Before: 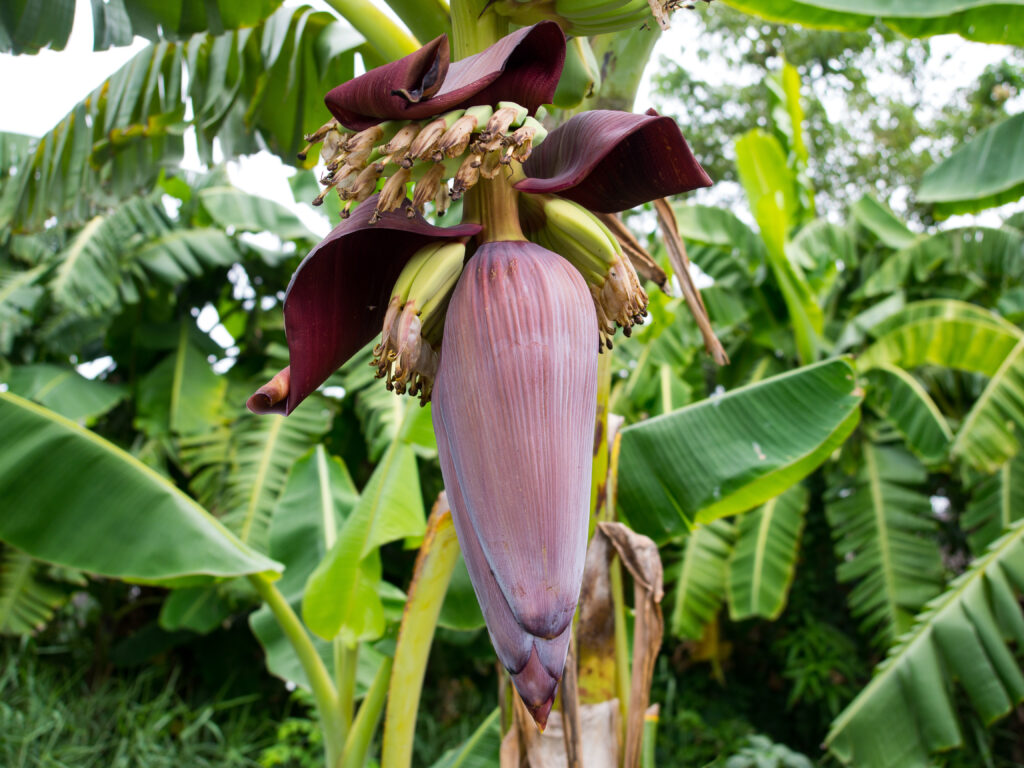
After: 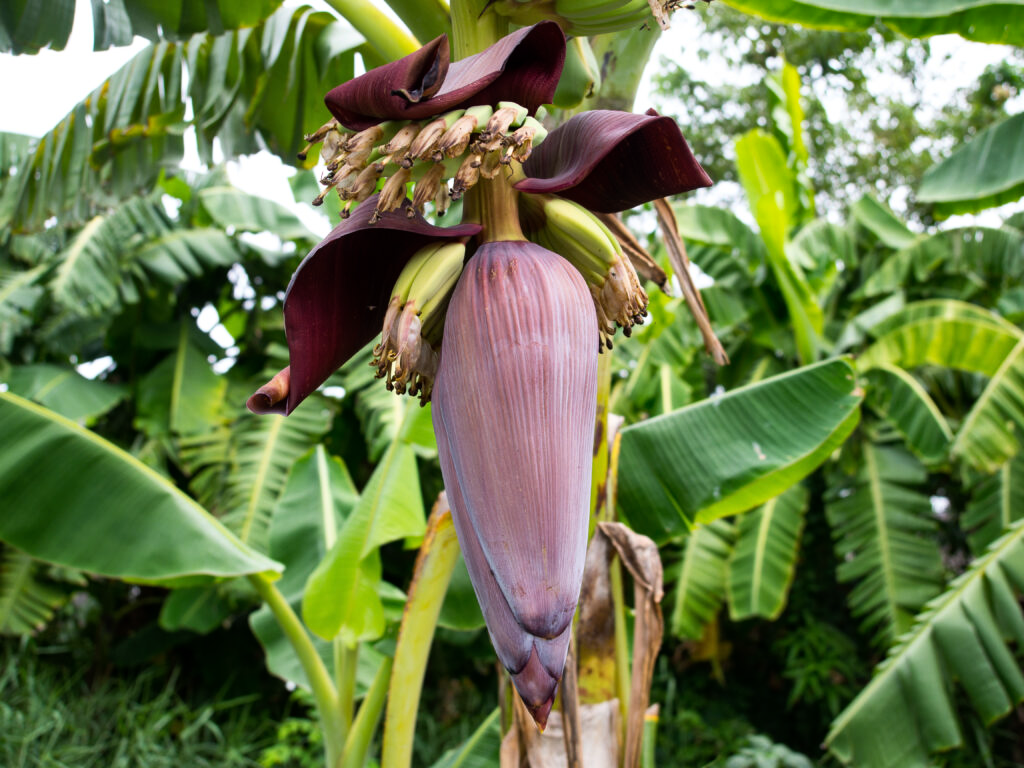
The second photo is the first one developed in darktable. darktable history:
shadows and highlights: shadows 5, soften with gaussian
rgb curve: curves: ch0 [(0, 0) (0.078, 0.051) (0.929, 0.956) (1, 1)], compensate middle gray true
